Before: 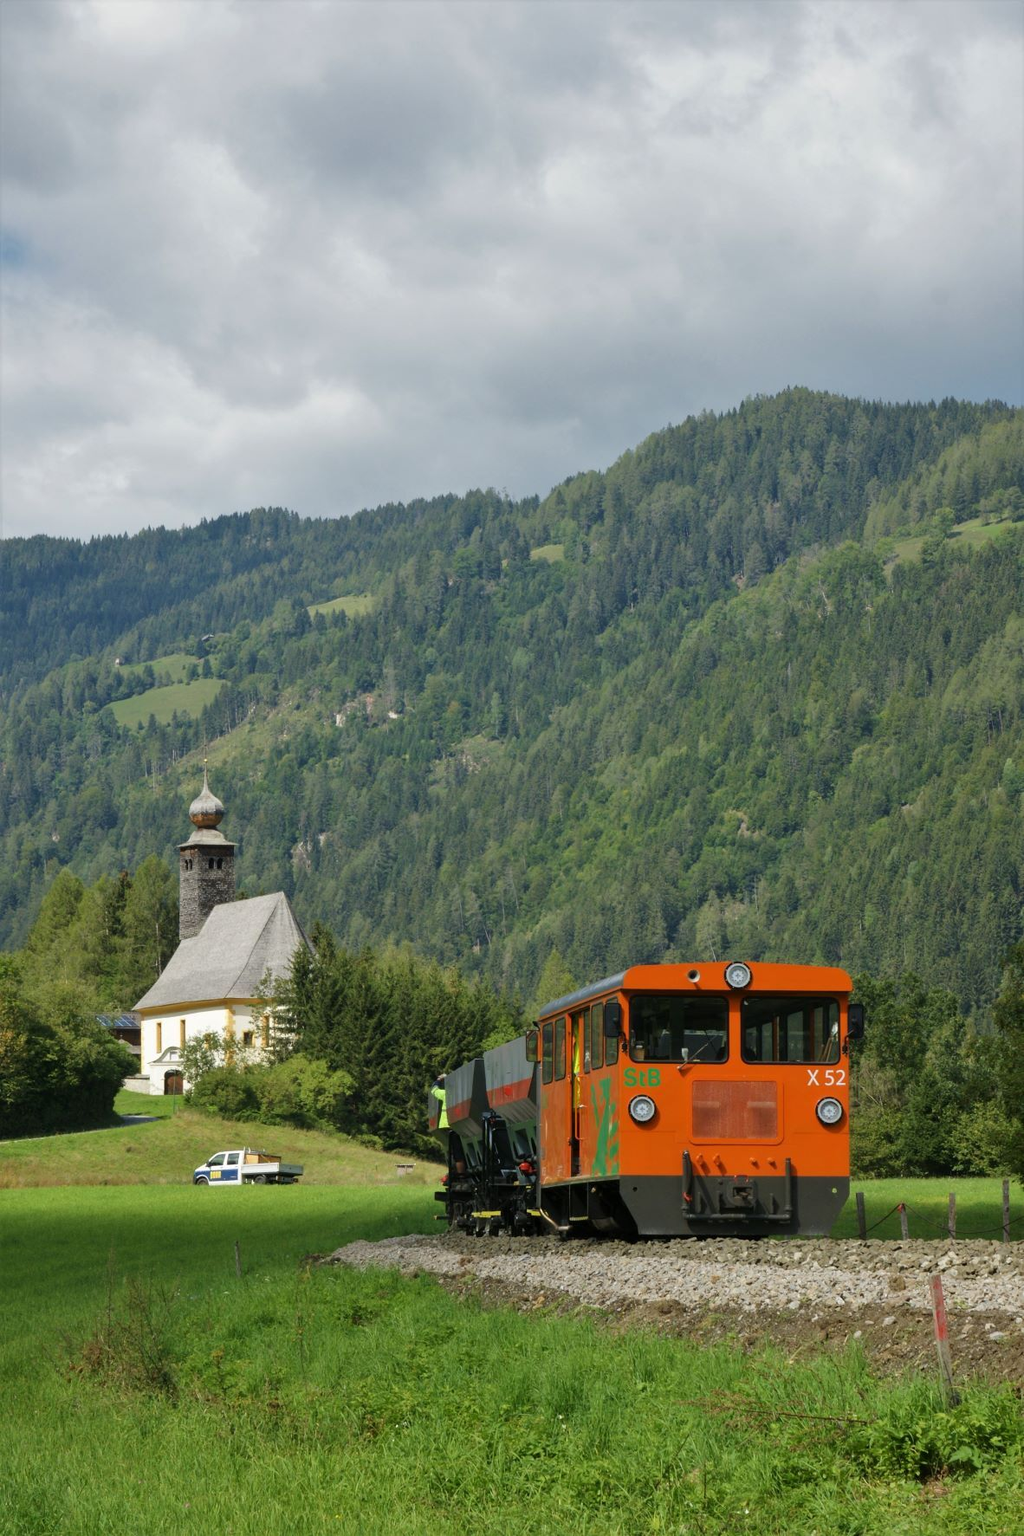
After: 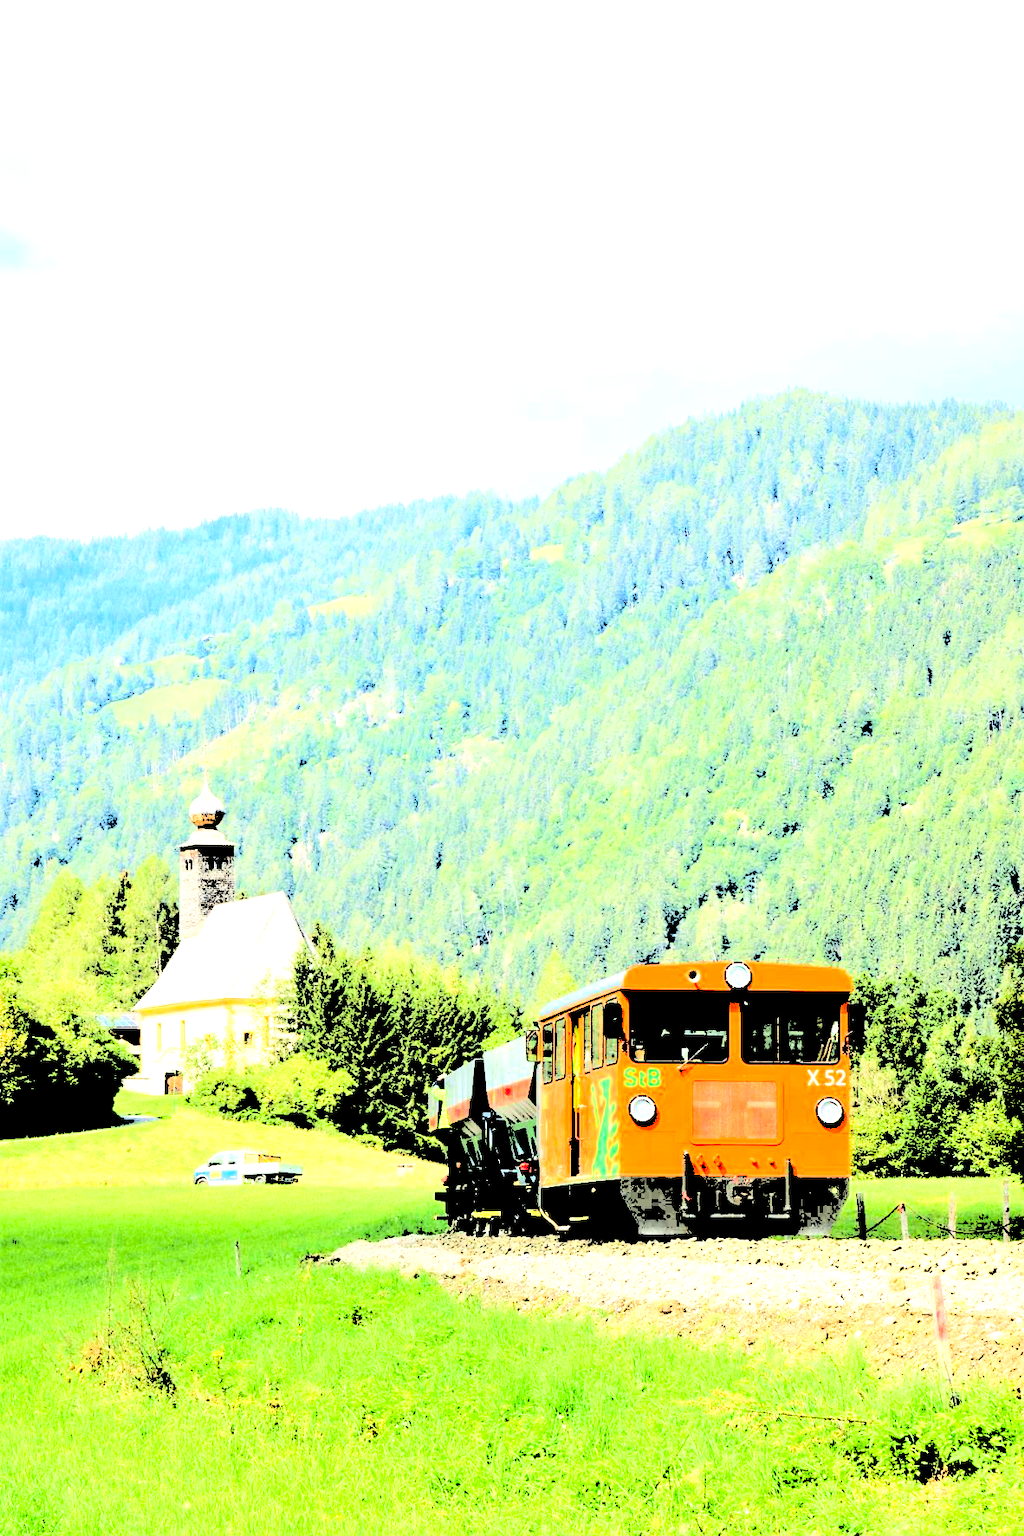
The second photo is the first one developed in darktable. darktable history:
levels: black 0.105%, levels [0.246, 0.256, 0.506]
